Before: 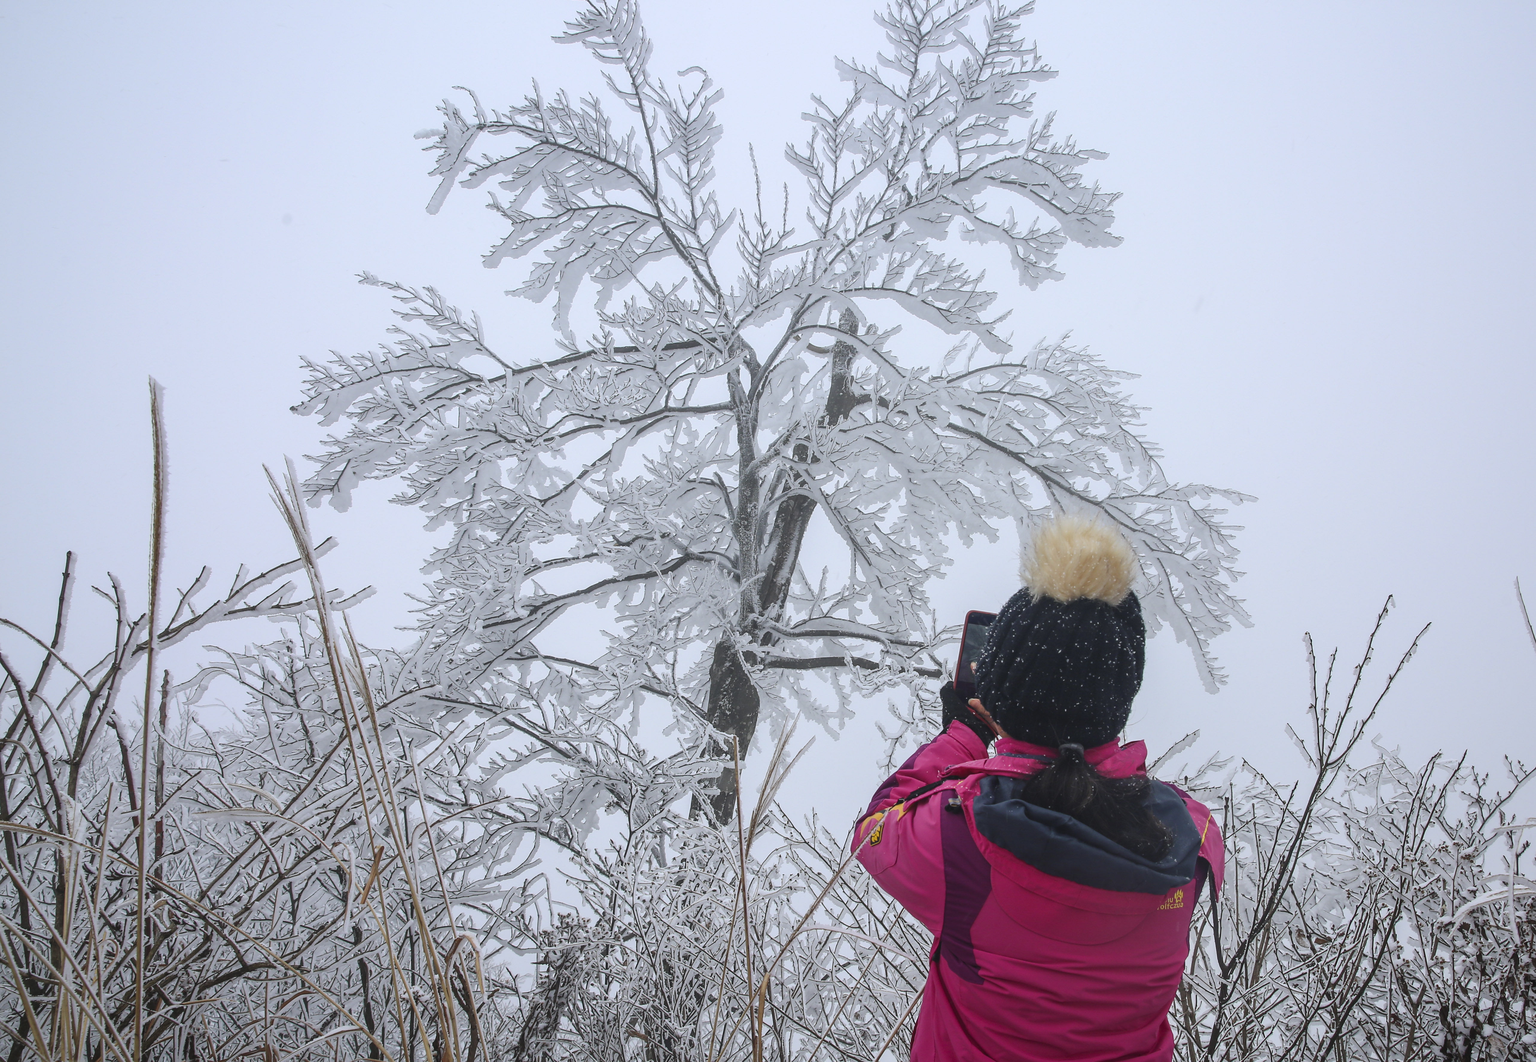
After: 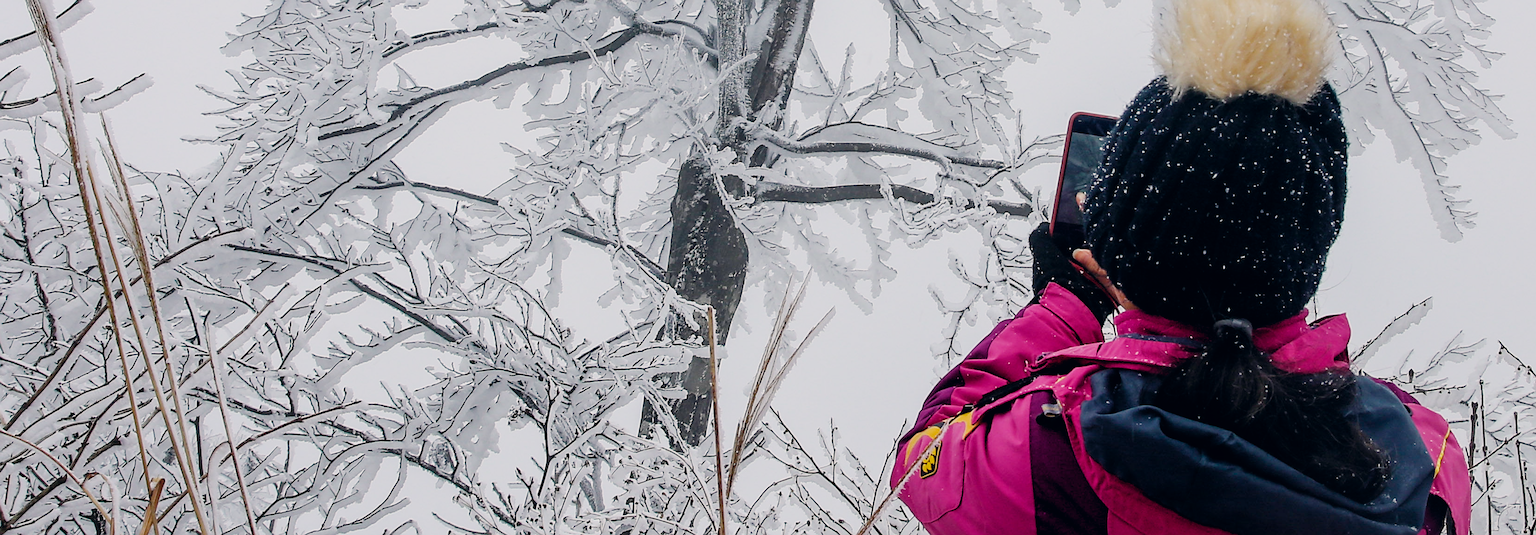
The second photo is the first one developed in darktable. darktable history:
crop: left 18.125%, top 50.725%, right 17.522%, bottom 16.802%
sharpen: amount 0.492
color balance rgb: global offset › luminance -0.497%, perceptual saturation grading › global saturation 30.055%, global vibrance 14.46%
color correction: highlights a* 2.74, highlights b* 5.02, shadows a* -1.59, shadows b* -4.81, saturation 0.782
filmic rgb: black relative exposure -6.97 EV, white relative exposure 5.62 EV, threshold 3.03 EV, hardness 2.86, add noise in highlights 0, preserve chrominance no, color science v3 (2019), use custom middle-gray values true, contrast in highlights soft, enable highlight reconstruction true
color calibration: gray › normalize channels true, illuminant same as pipeline (D50), adaptation XYZ, x 0.346, y 0.357, temperature 5022.58 K, gamut compression 0.023
levels: mode automatic, levels [0.036, 0.364, 0.827]
